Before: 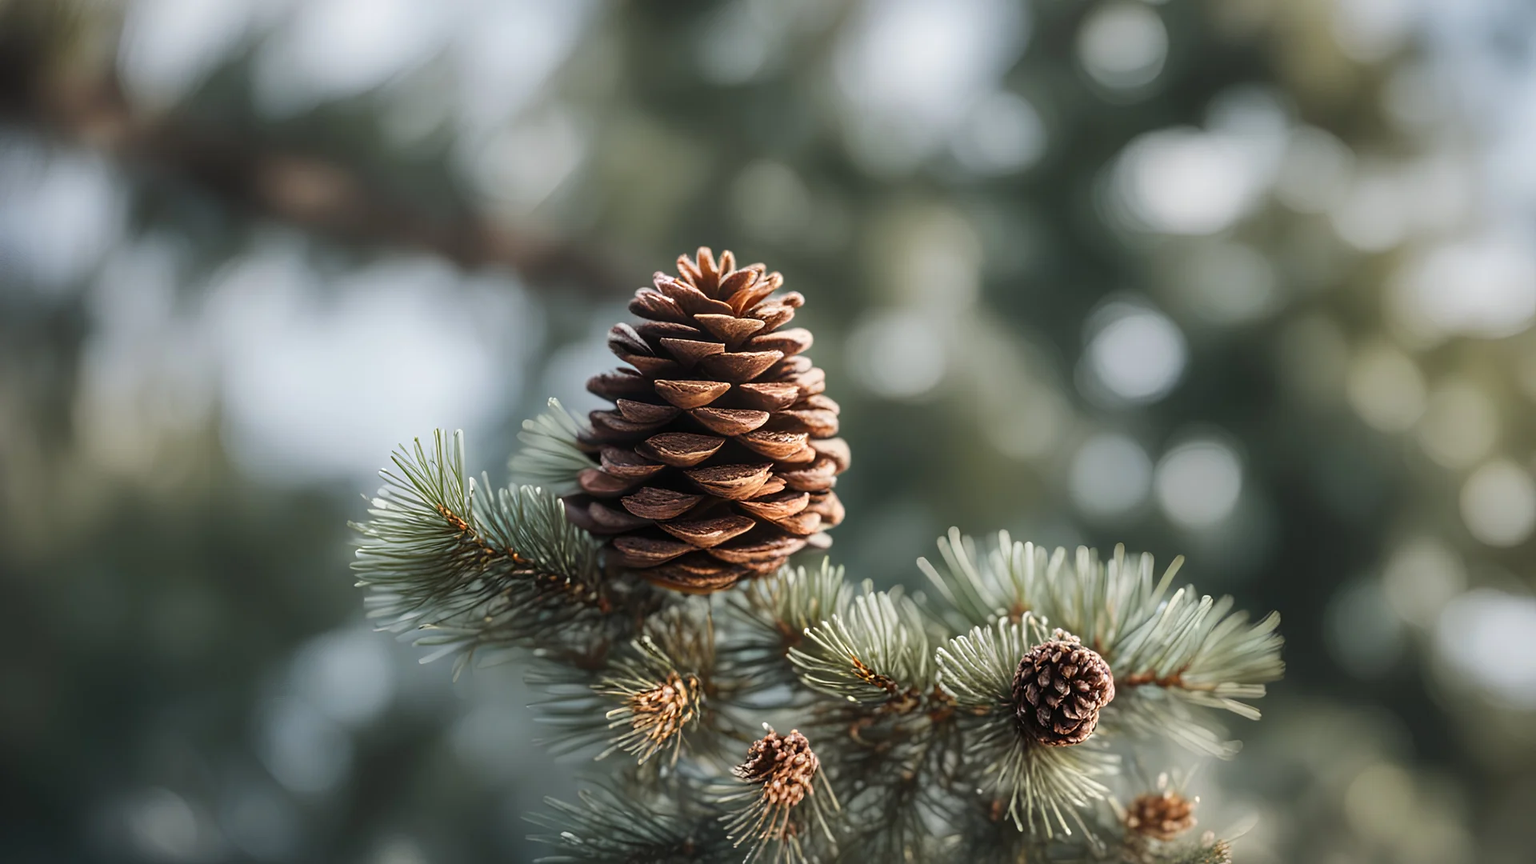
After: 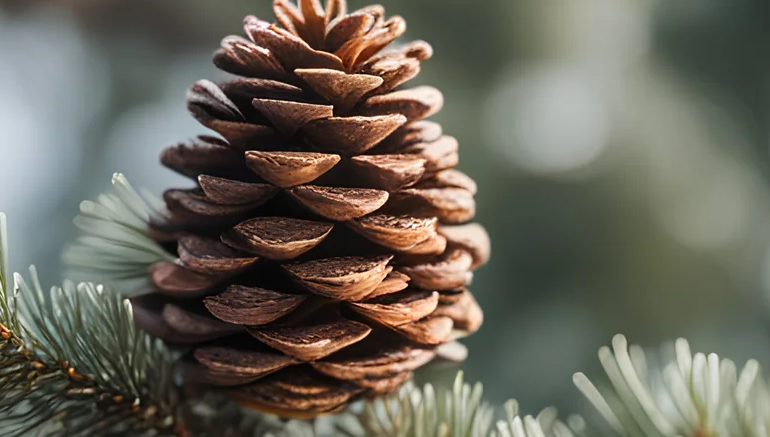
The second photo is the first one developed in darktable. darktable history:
crop: left 29.874%, top 30.006%, right 30.008%, bottom 29.483%
